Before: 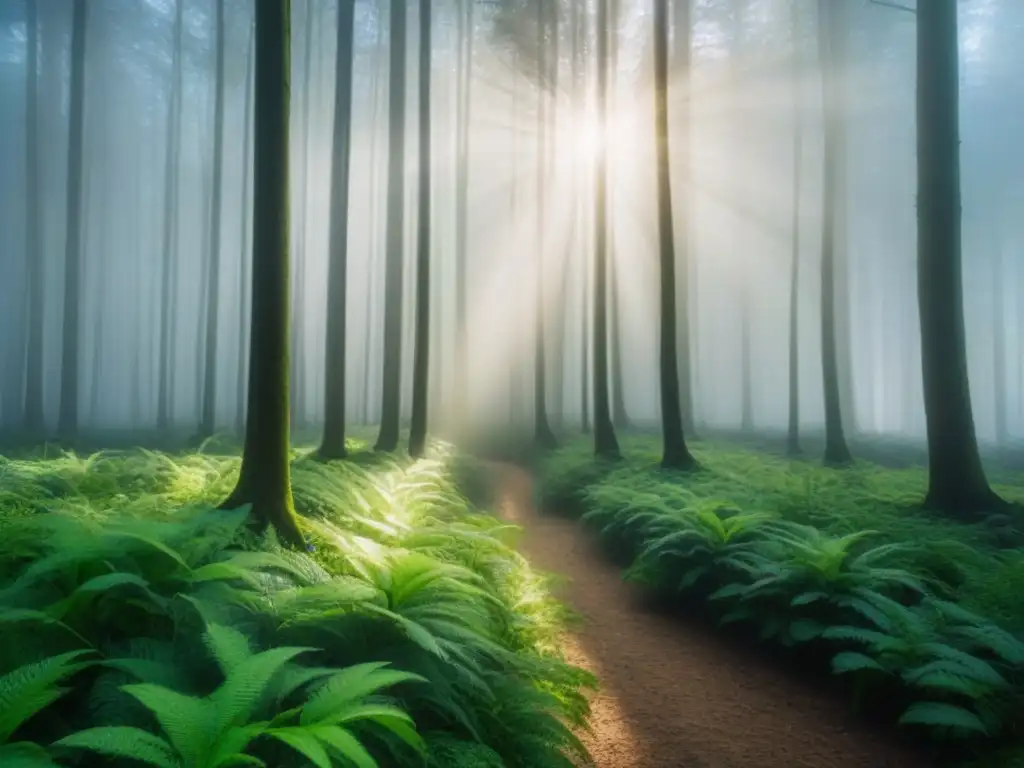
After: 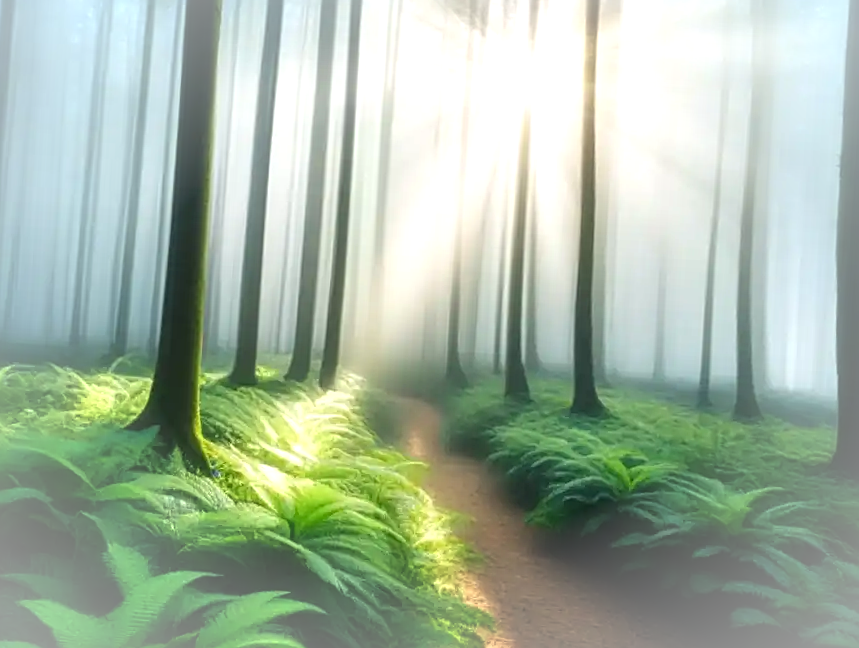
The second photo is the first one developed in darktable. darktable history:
crop and rotate: angle -3.21°, left 5.379%, top 5.212%, right 4.604%, bottom 4.121%
vignetting: fall-off start 67.37%, fall-off radius 66.68%, brightness 0.314, saturation -0.002, automatic ratio true
exposure: exposure 0.568 EV, compensate exposure bias true, compensate highlight preservation false
sharpen: on, module defaults
